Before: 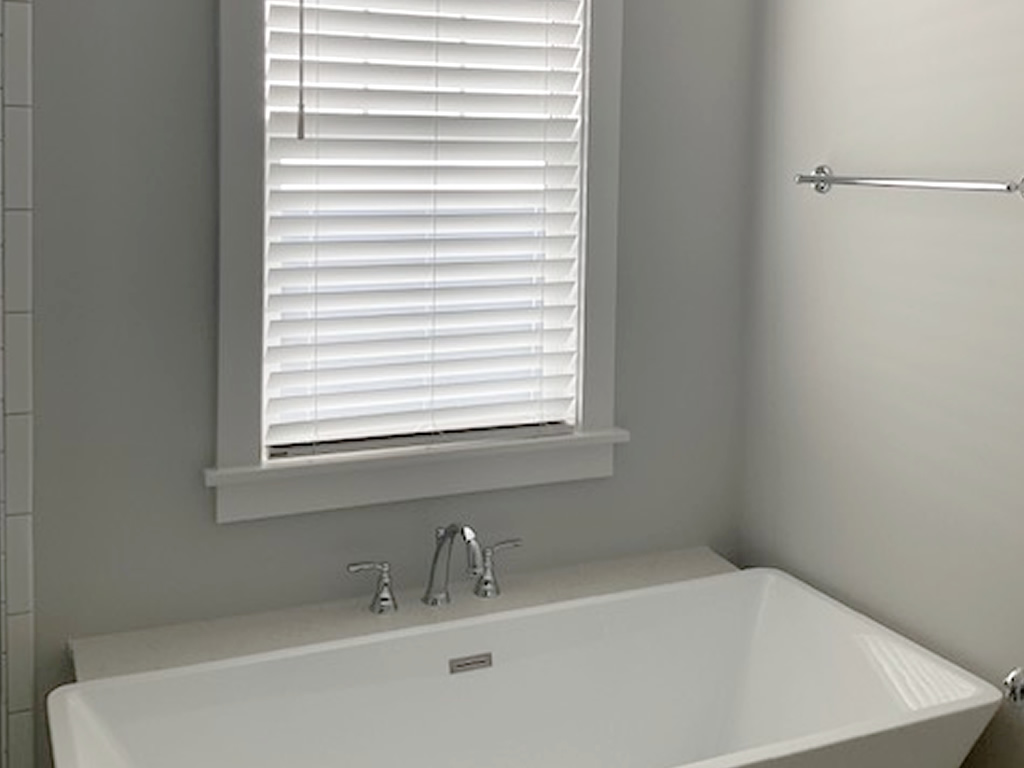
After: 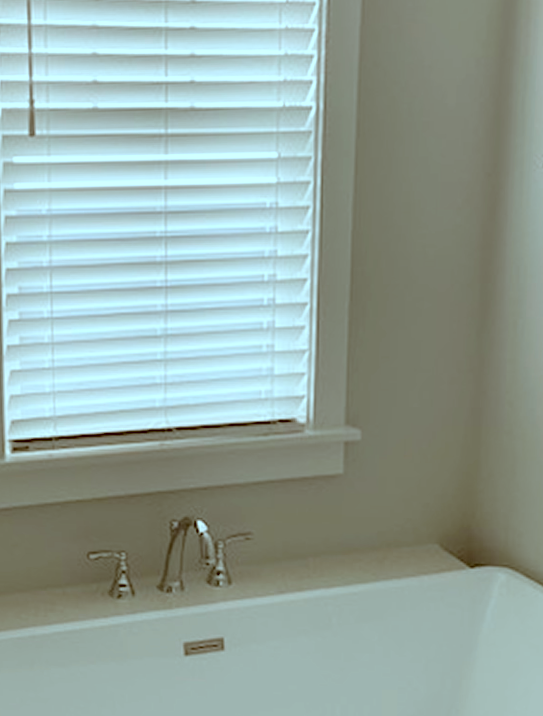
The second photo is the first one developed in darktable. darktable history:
color correction: highlights a* -14.62, highlights b* -16.22, shadows a* 10.12, shadows b* 29.4
rotate and perspective: rotation 0.062°, lens shift (vertical) 0.115, lens shift (horizontal) -0.133, crop left 0.047, crop right 0.94, crop top 0.061, crop bottom 0.94
crop: left 21.674%, right 22.086%
